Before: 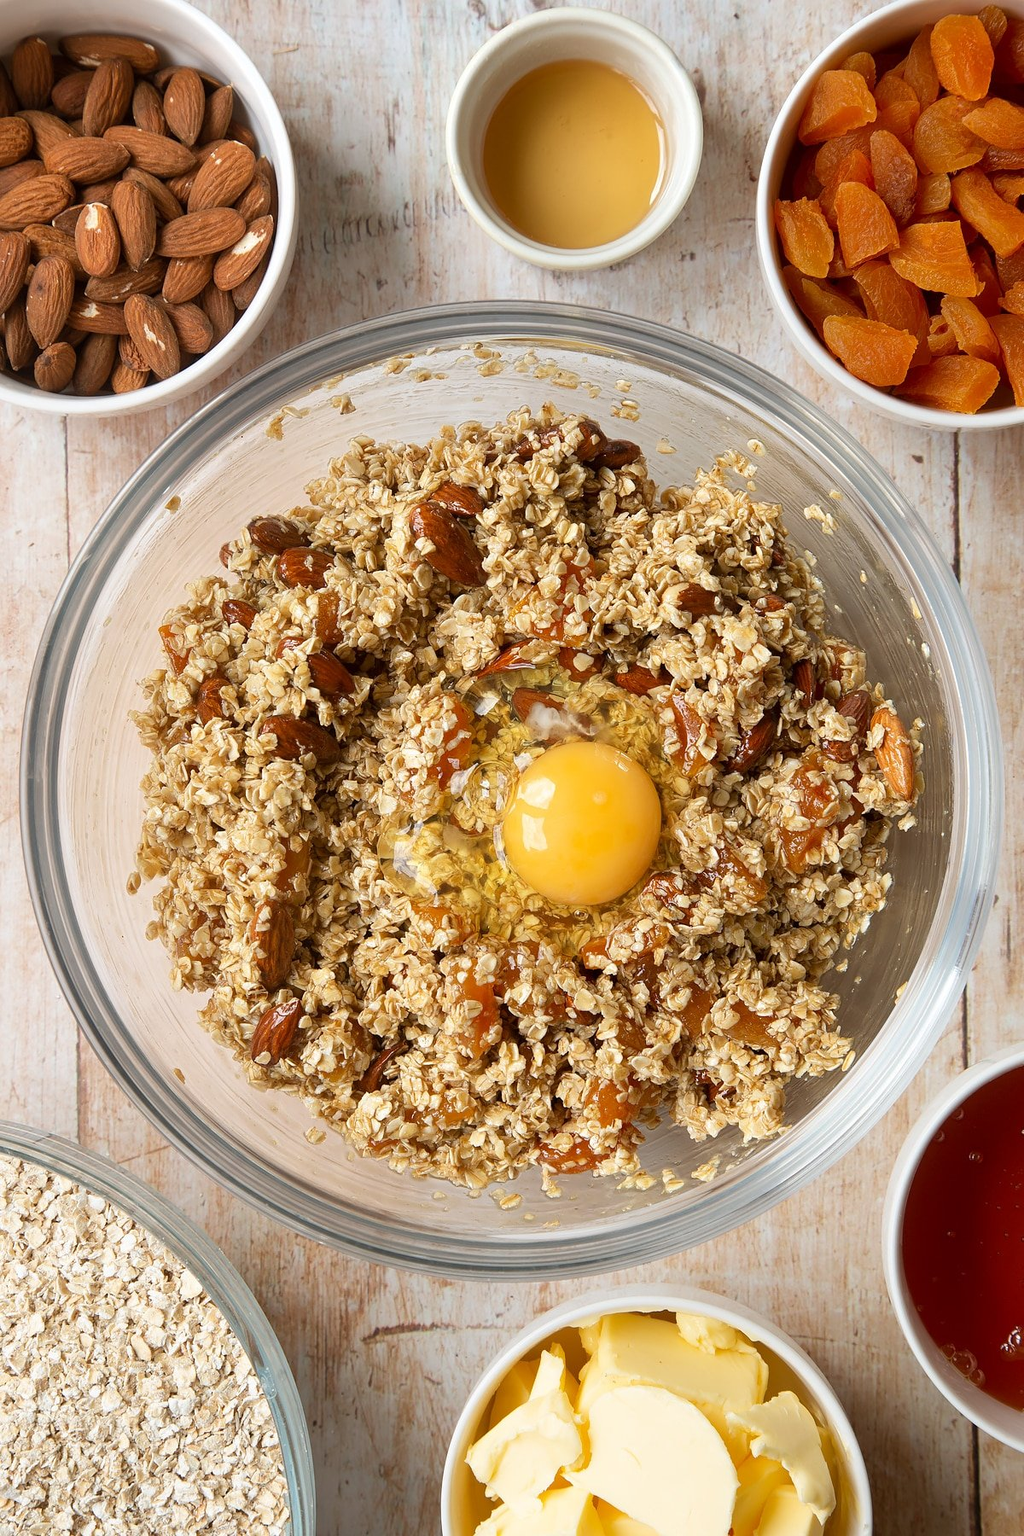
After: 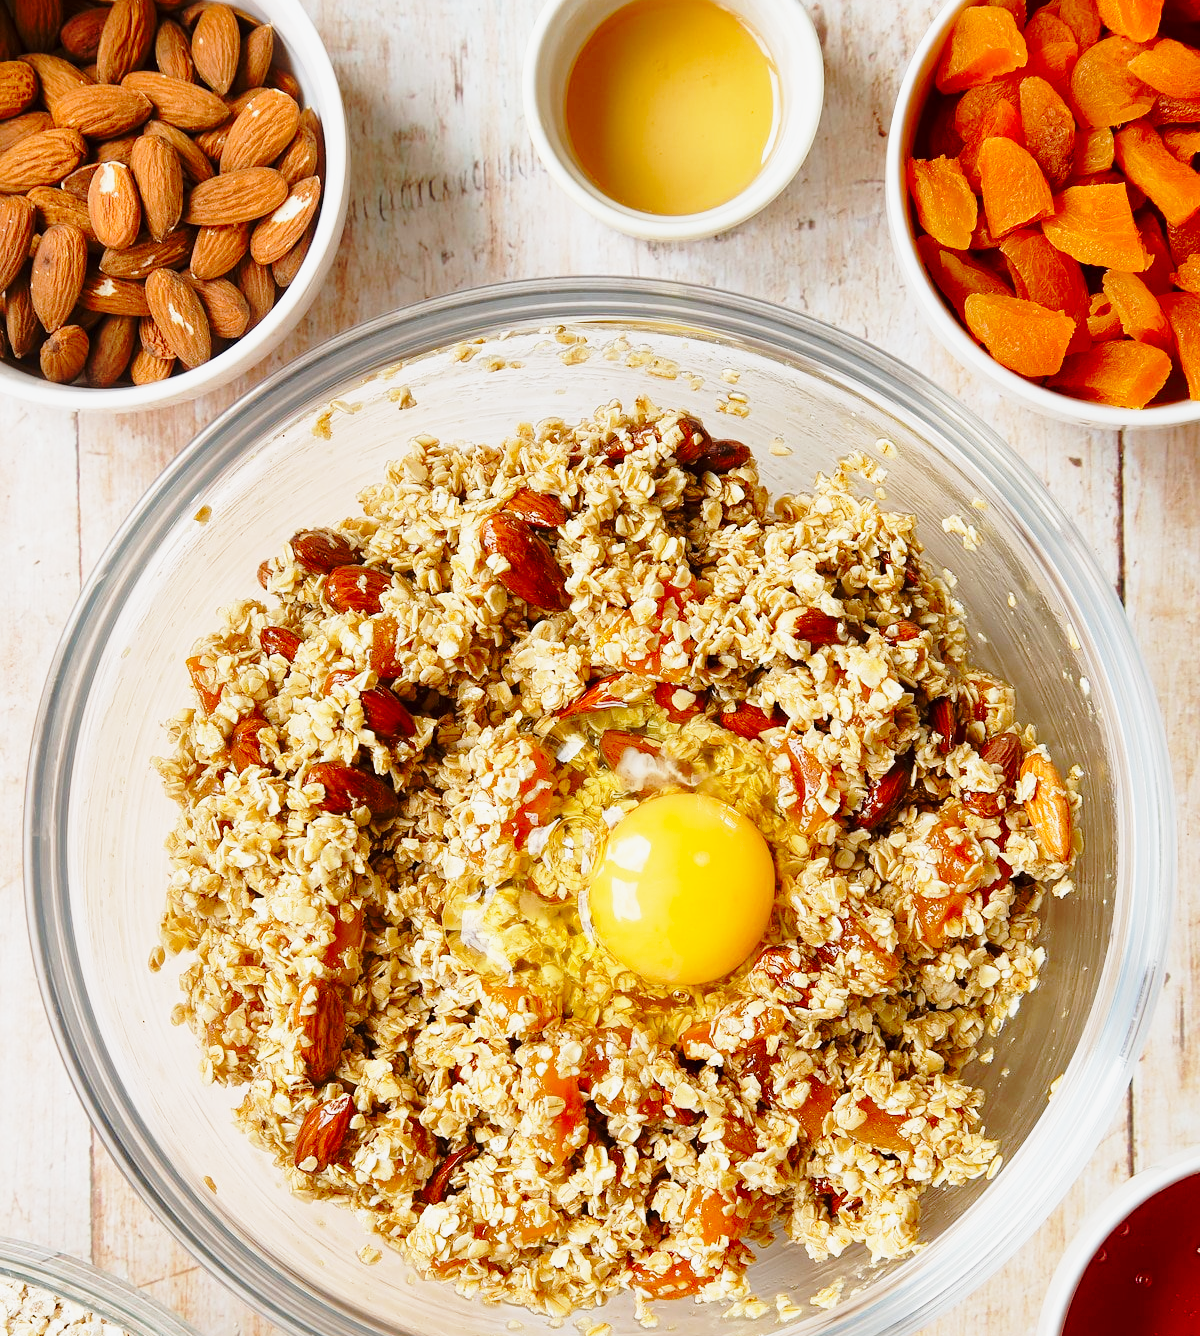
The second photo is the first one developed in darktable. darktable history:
crop: top 4.26%, bottom 21.487%
contrast brightness saturation: saturation 0.125
exposure: compensate exposure bias true, compensate highlight preservation false
tone equalizer: on, module defaults
base curve: curves: ch0 [(0, 0) (0.032, 0.037) (0.105, 0.228) (0.435, 0.76) (0.856, 0.983) (1, 1)], preserve colors none
shadows and highlights: shadows -20.26, white point adjustment -2.12, highlights -34.98
